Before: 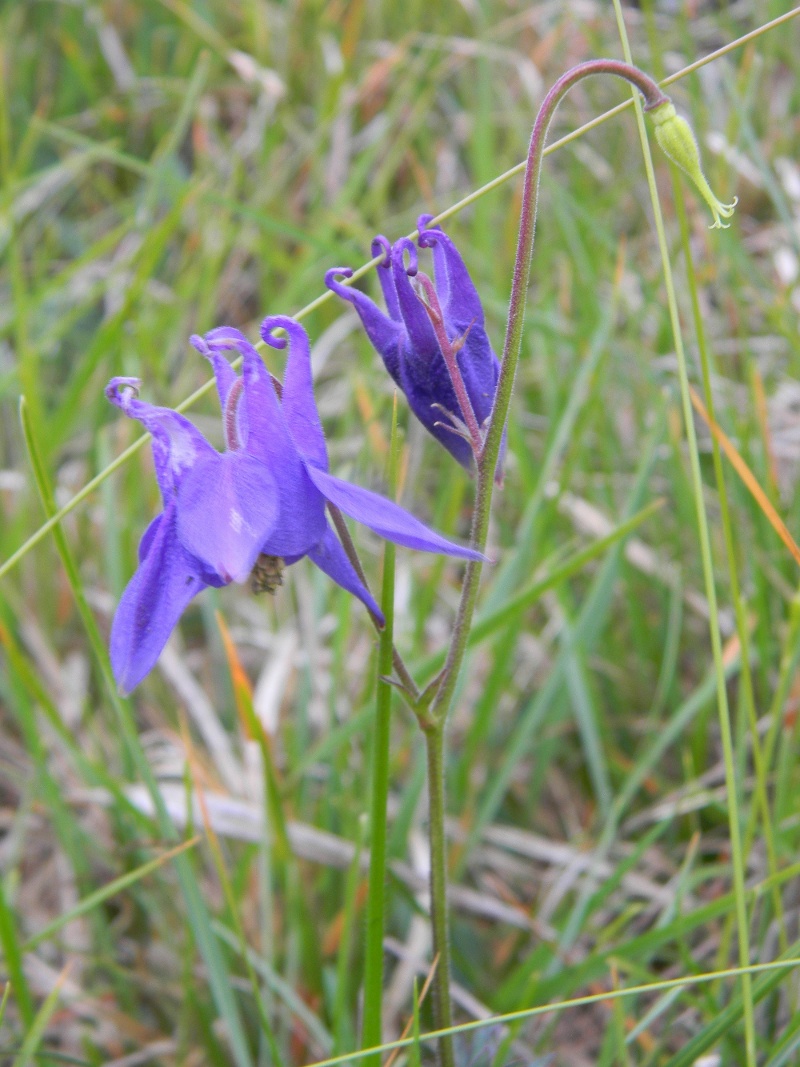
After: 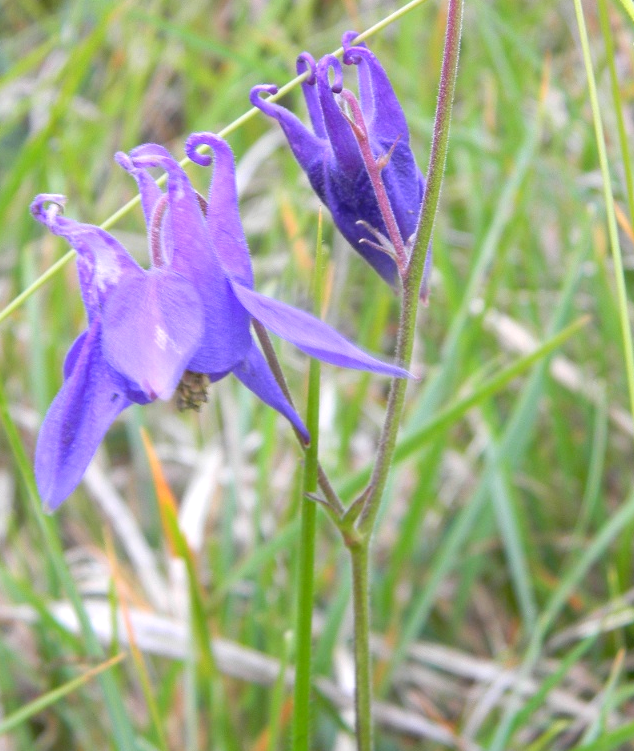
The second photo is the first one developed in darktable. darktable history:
exposure: black level correction 0.001, exposure 0.499 EV, compensate exposure bias true, compensate highlight preservation false
crop: left 9.452%, top 17.241%, right 11.185%, bottom 12.334%
